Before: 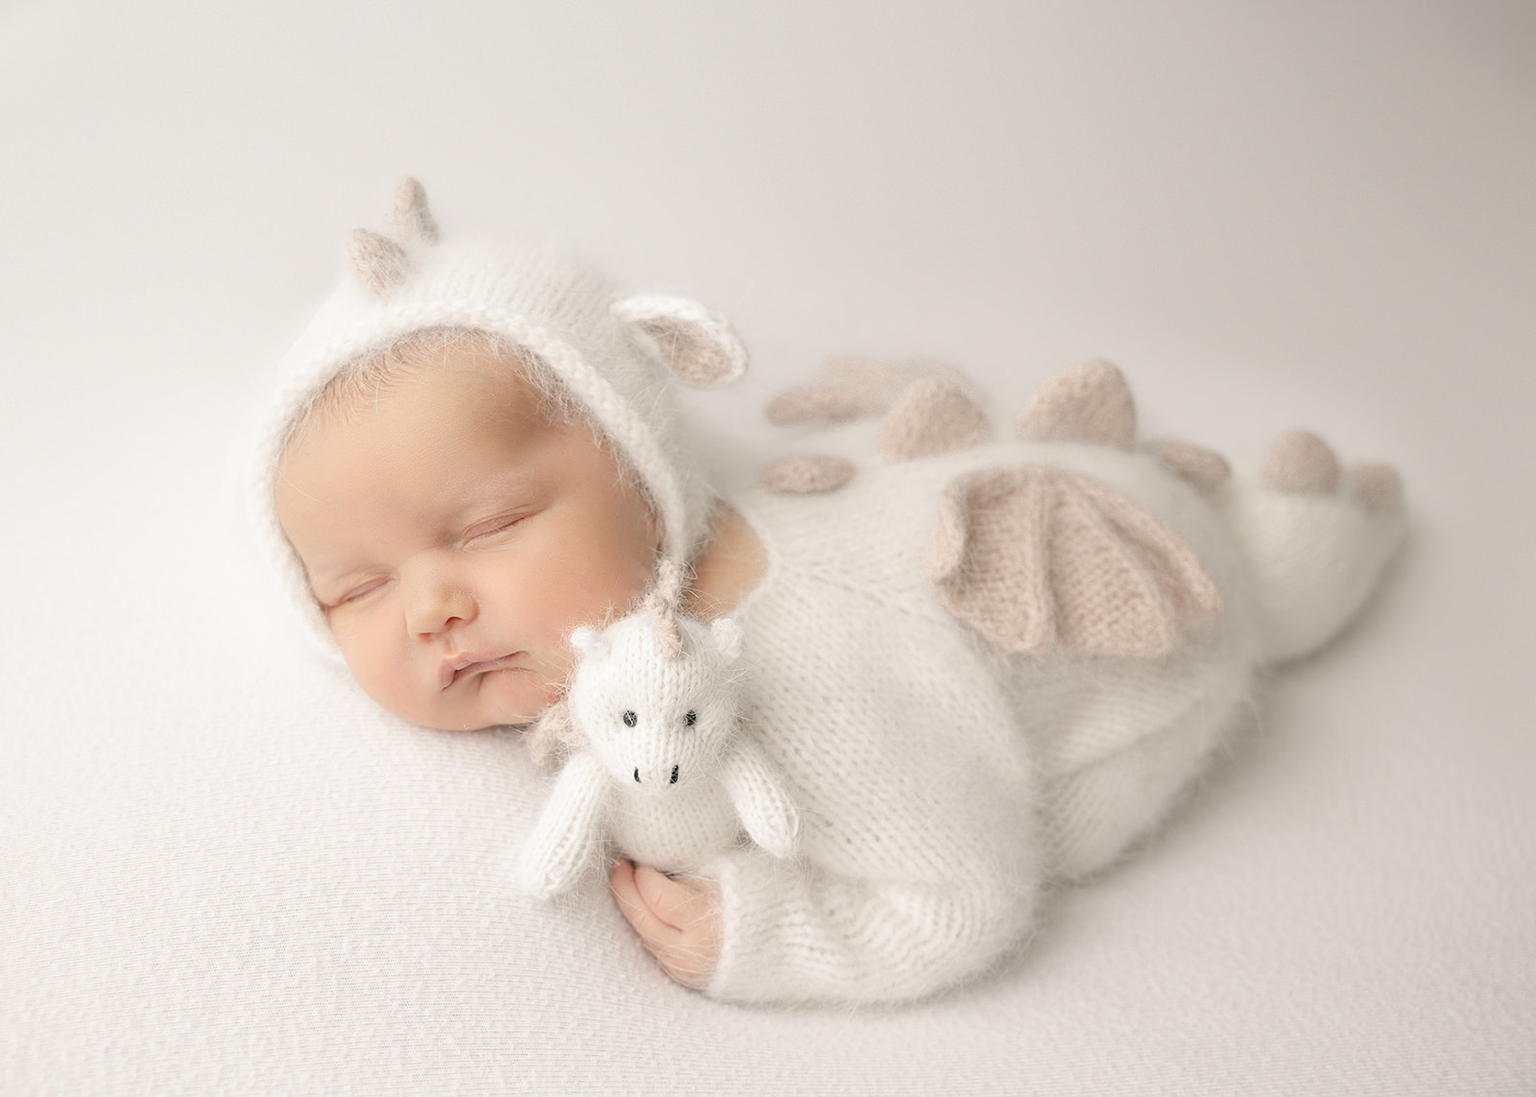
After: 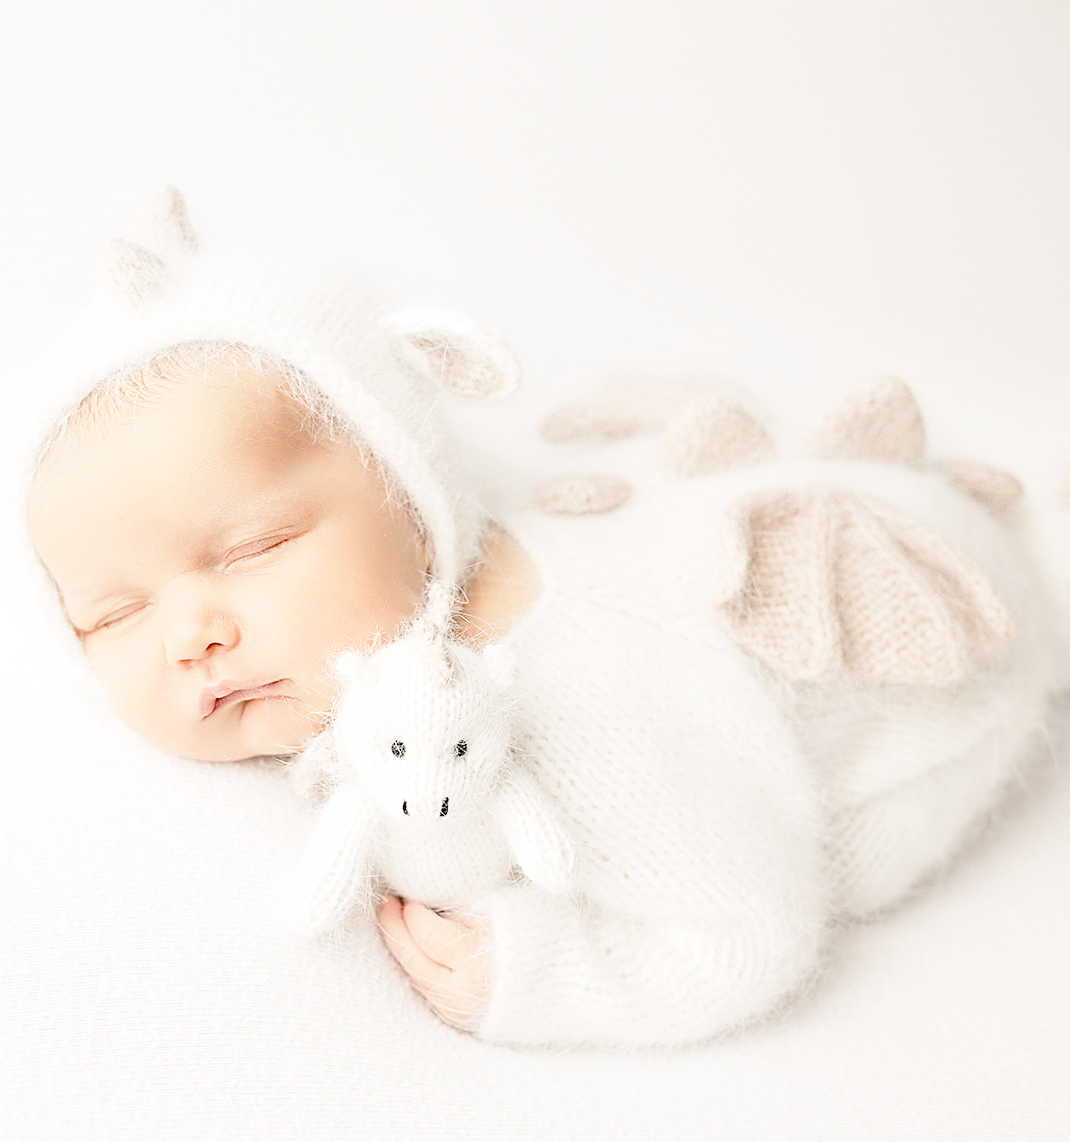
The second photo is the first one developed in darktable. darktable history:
base curve: curves: ch0 [(0, 0) (0.032, 0.037) (0.105, 0.228) (0.435, 0.76) (0.856, 0.983) (1, 1)], preserve colors none
crop and rotate: left 16.133%, right 16.935%
sharpen: amount 0.498
